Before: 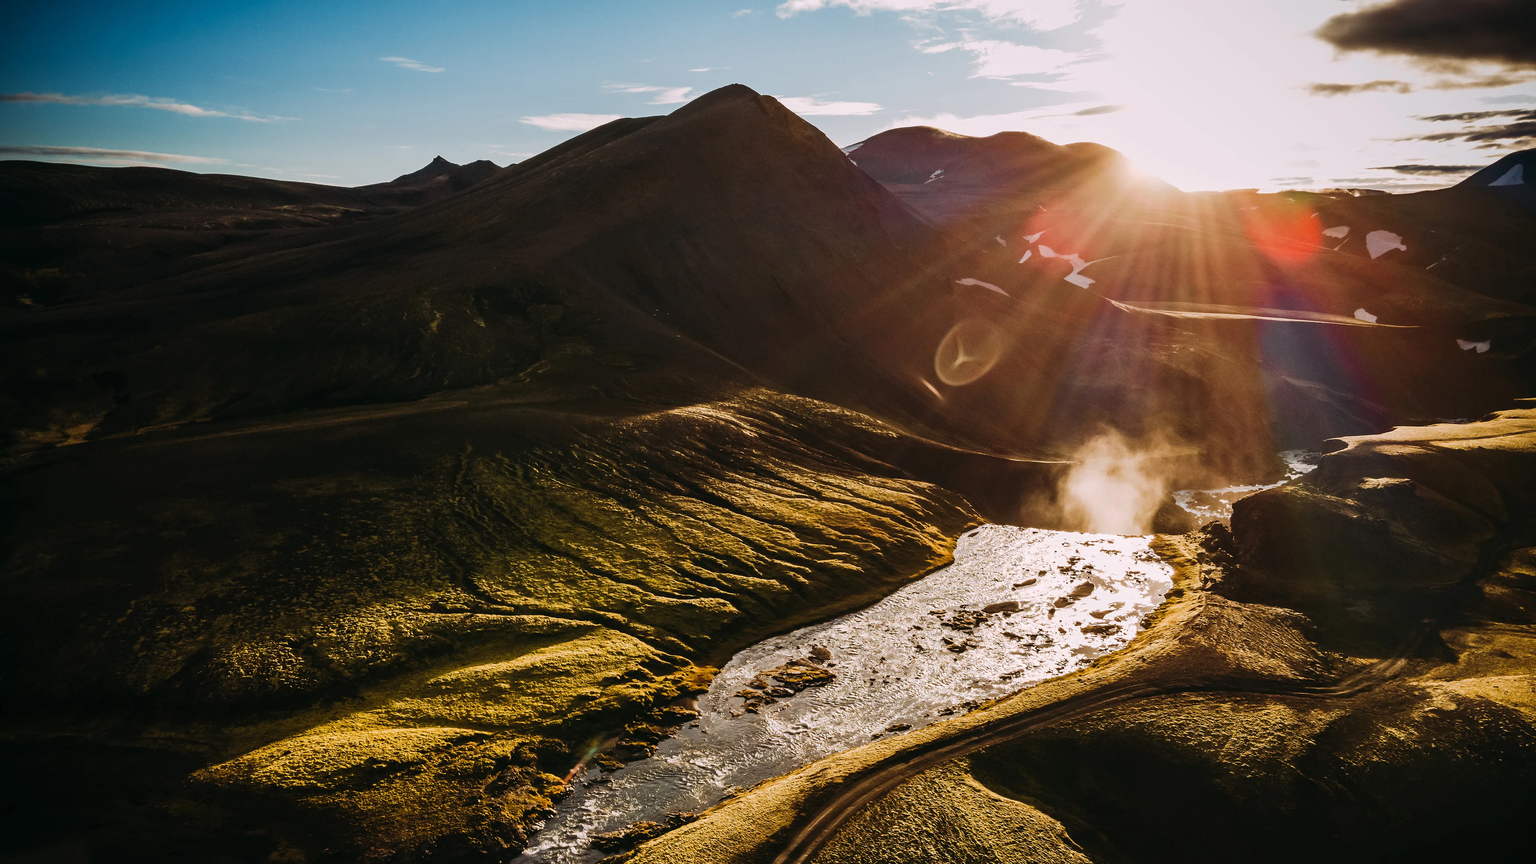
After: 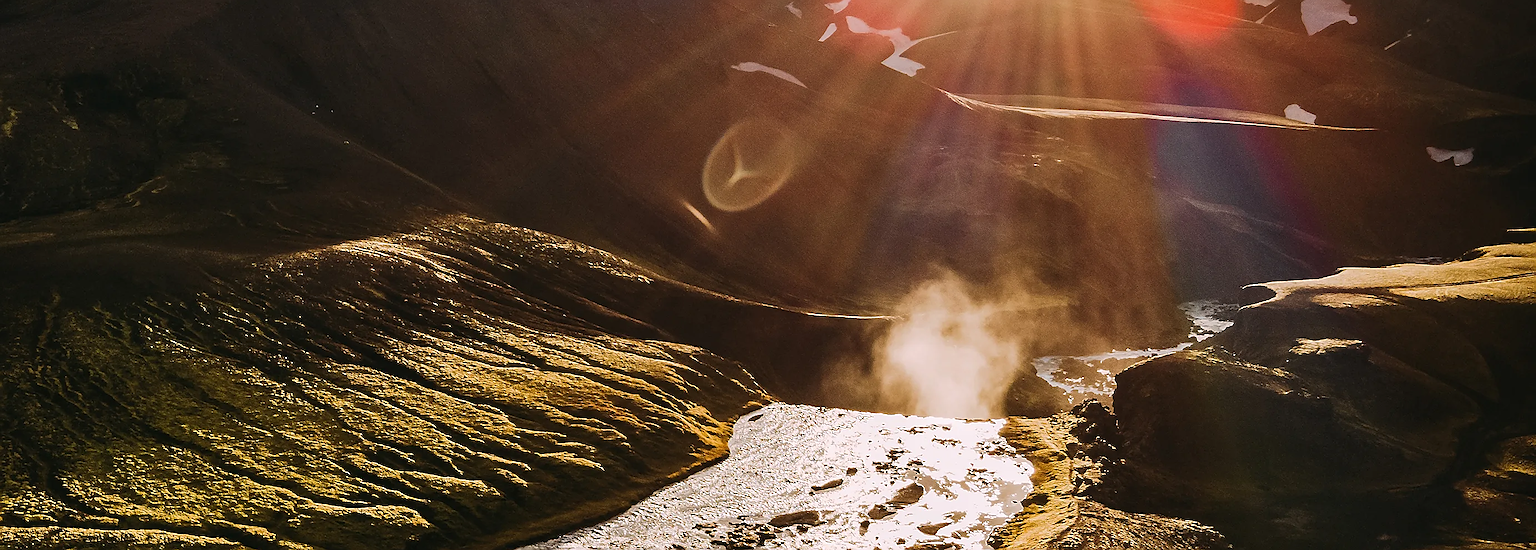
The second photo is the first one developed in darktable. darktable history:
crop and rotate: left 27.938%, top 27.046%, bottom 27.046%
sharpen: radius 1.4, amount 1.25, threshold 0.7
